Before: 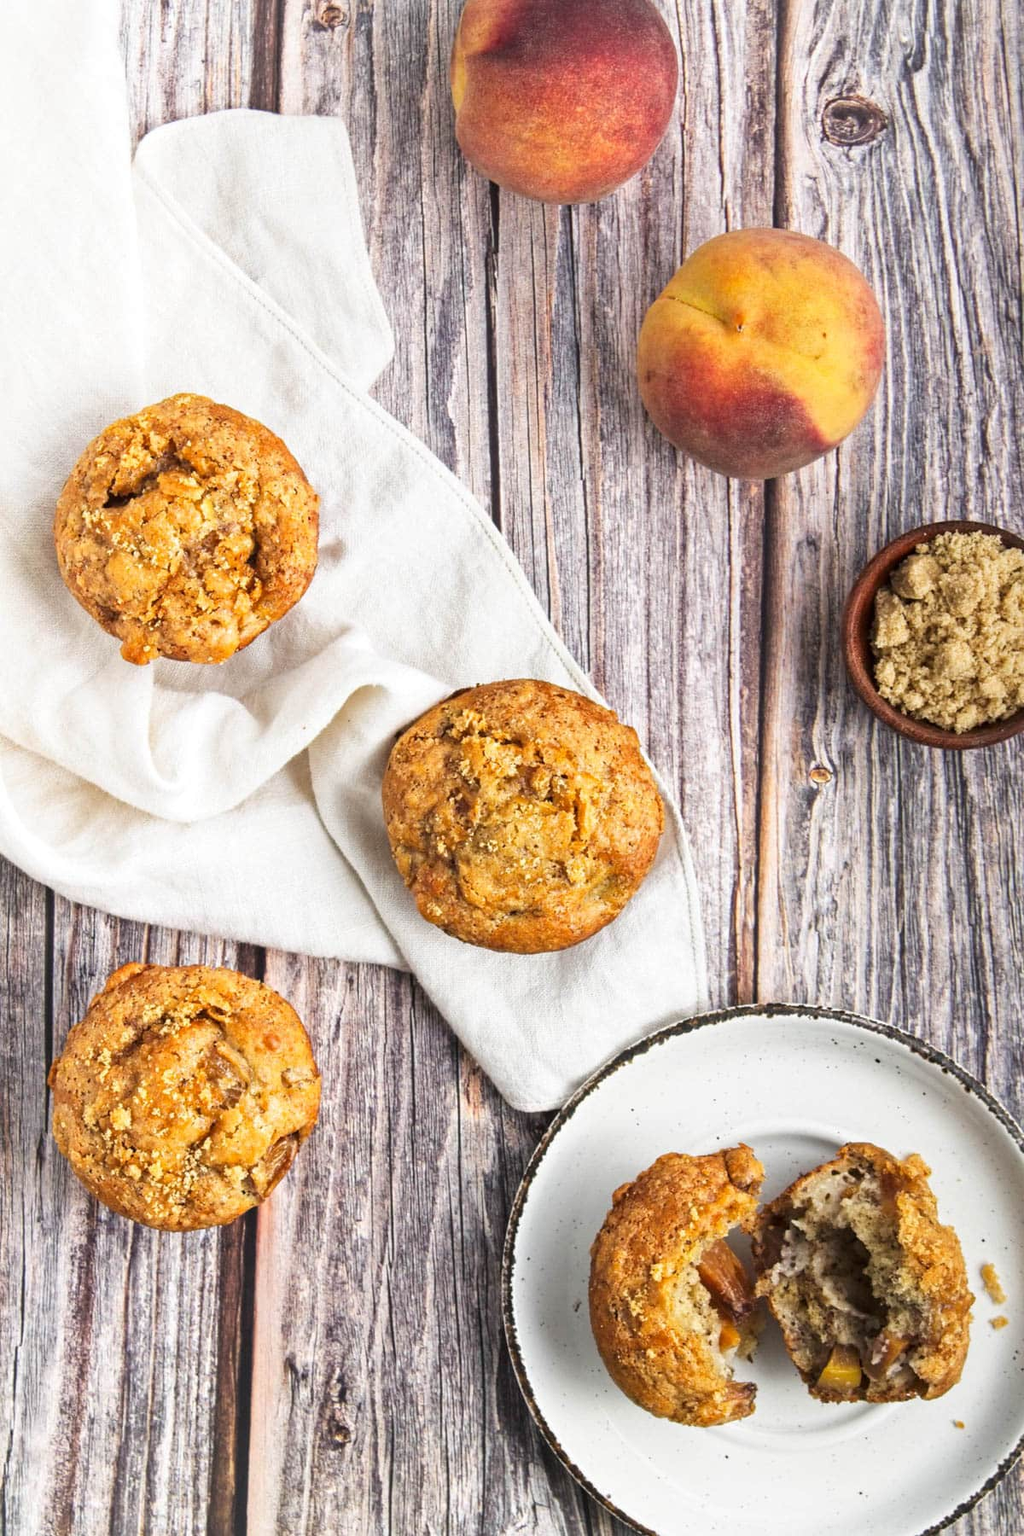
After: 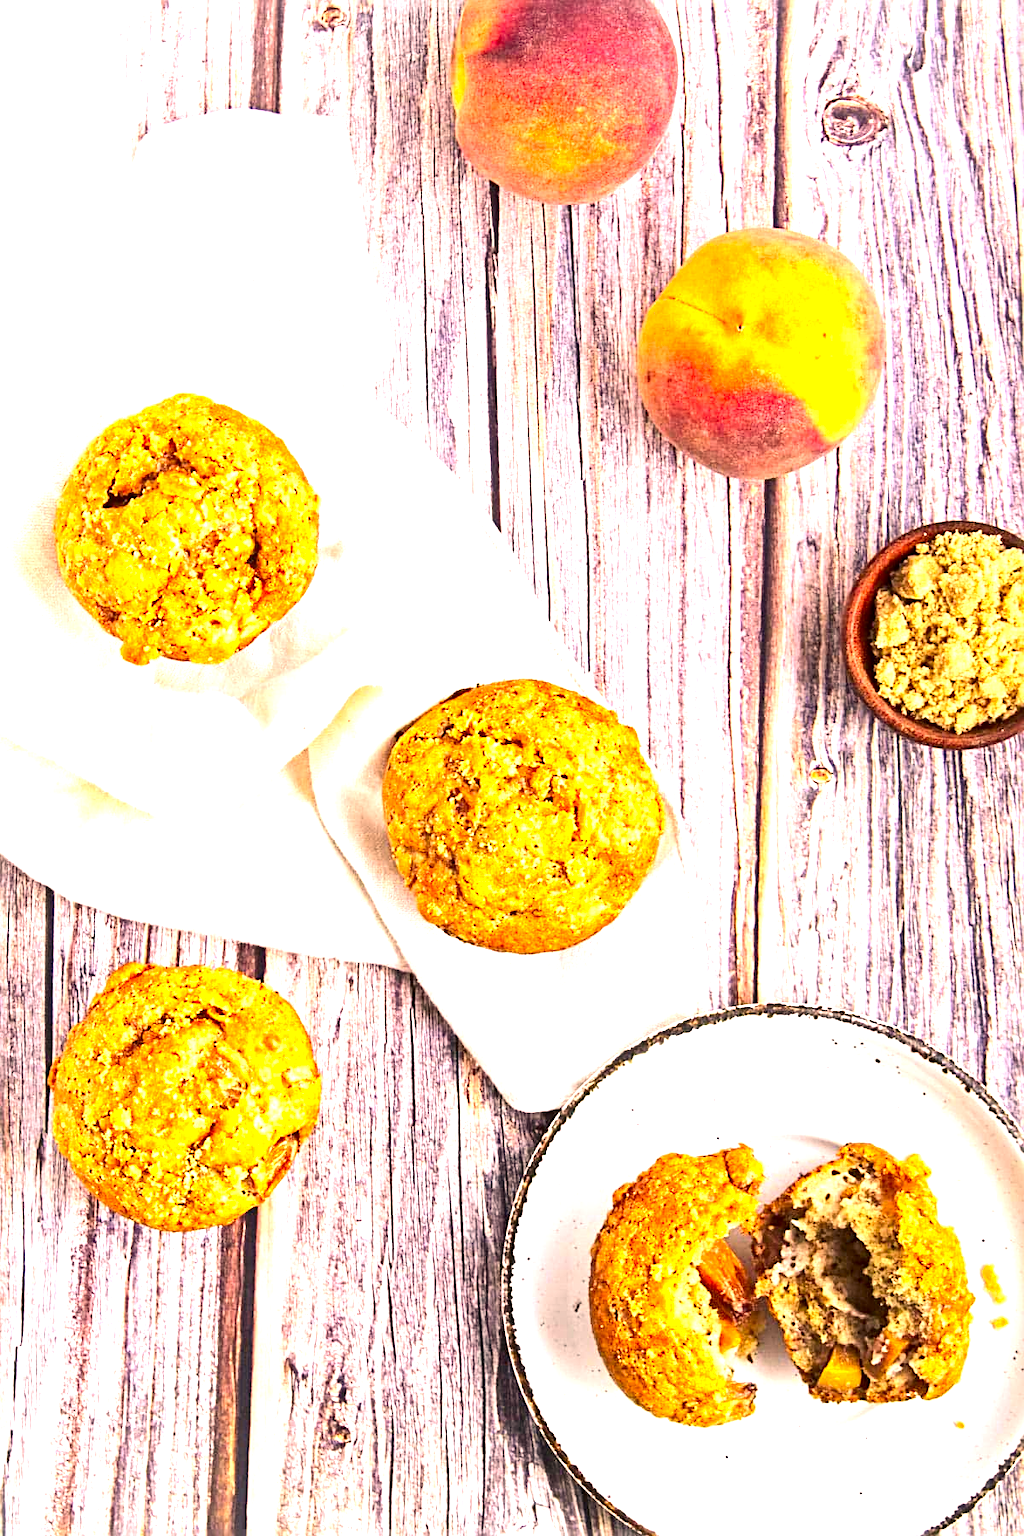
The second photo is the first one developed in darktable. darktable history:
rotate and perspective: automatic cropping off
exposure: black level correction 0.001, exposure 1.398 EV, compensate exposure bias true, compensate highlight preservation false
sharpen: radius 3.119
contrast brightness saturation: contrast 0.18, saturation 0.3
color correction: highlights a* 2.72, highlights b* 22.8
white balance: red 1.066, blue 1.119
